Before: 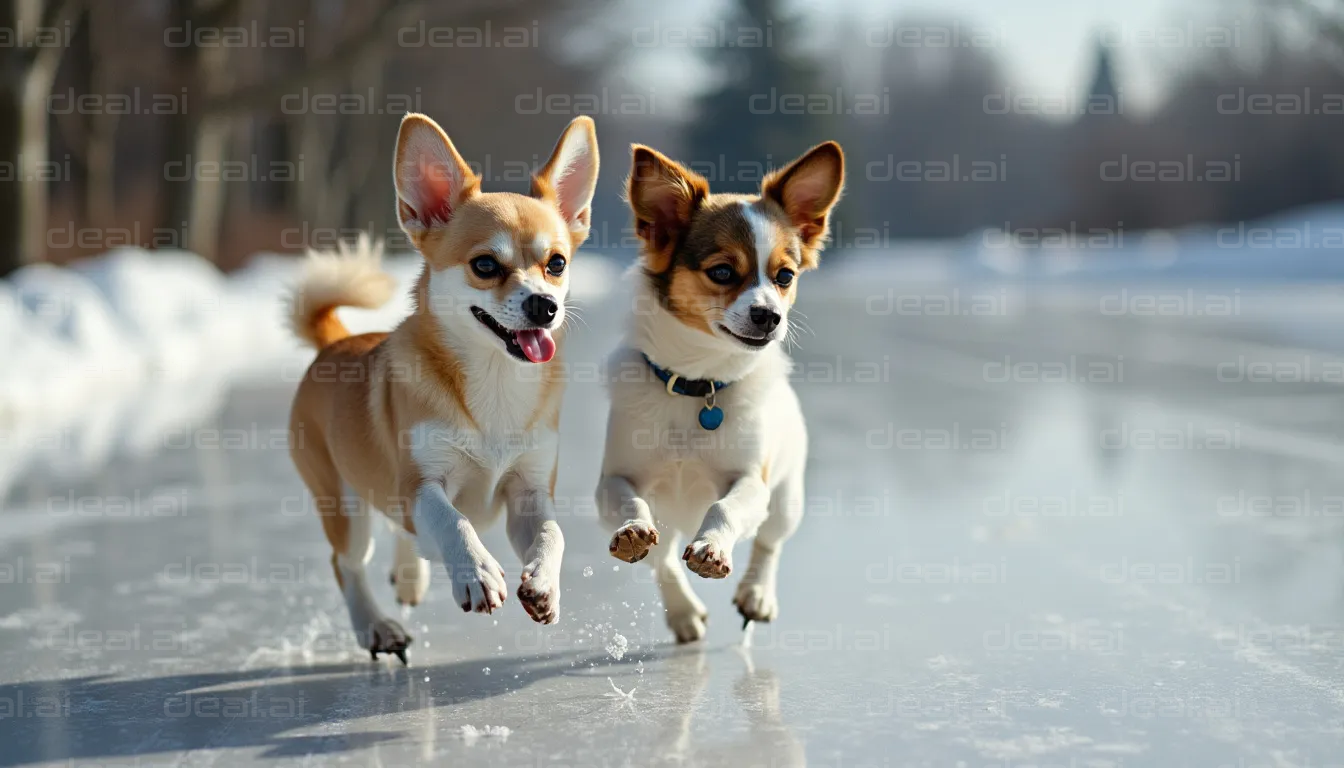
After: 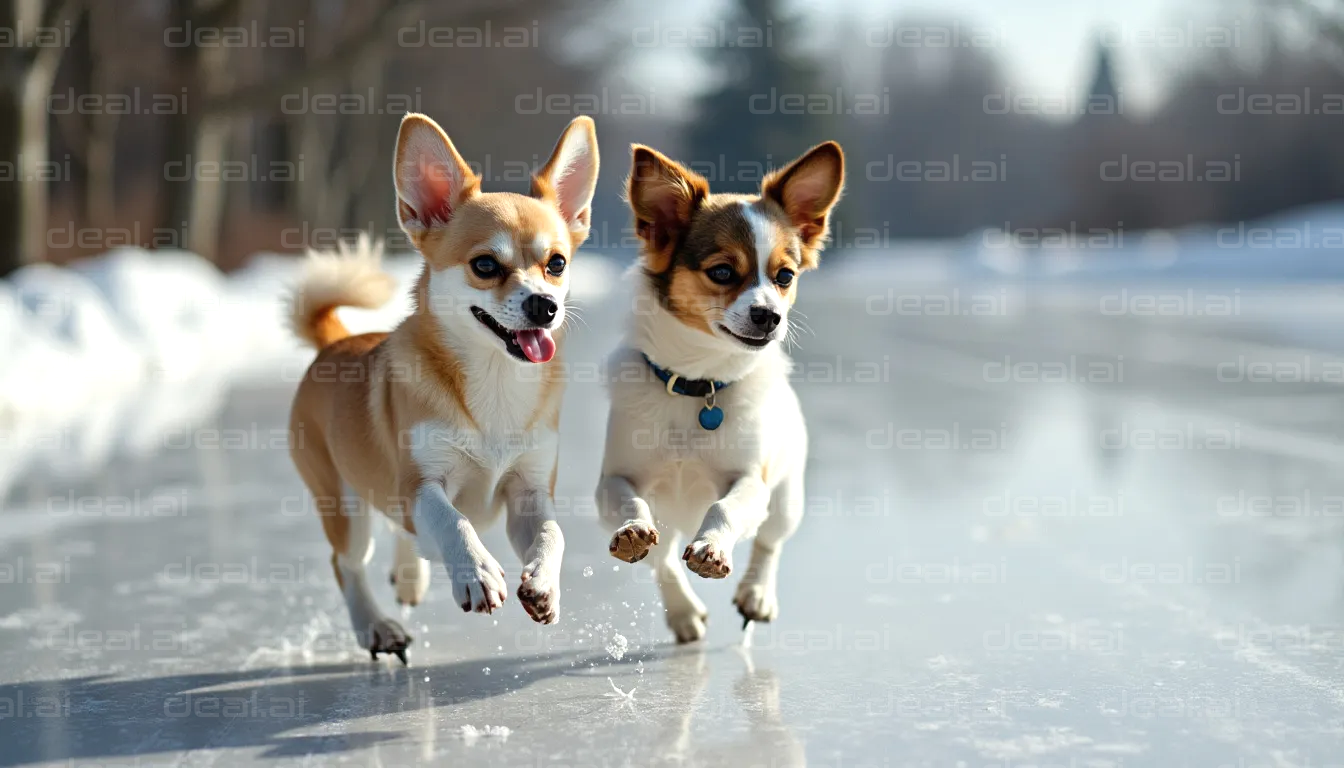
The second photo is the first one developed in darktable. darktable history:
shadows and highlights: radius 44.85, white point adjustment 6.55, compress 80.1%, highlights color adjustment 72.92%, soften with gaussian
